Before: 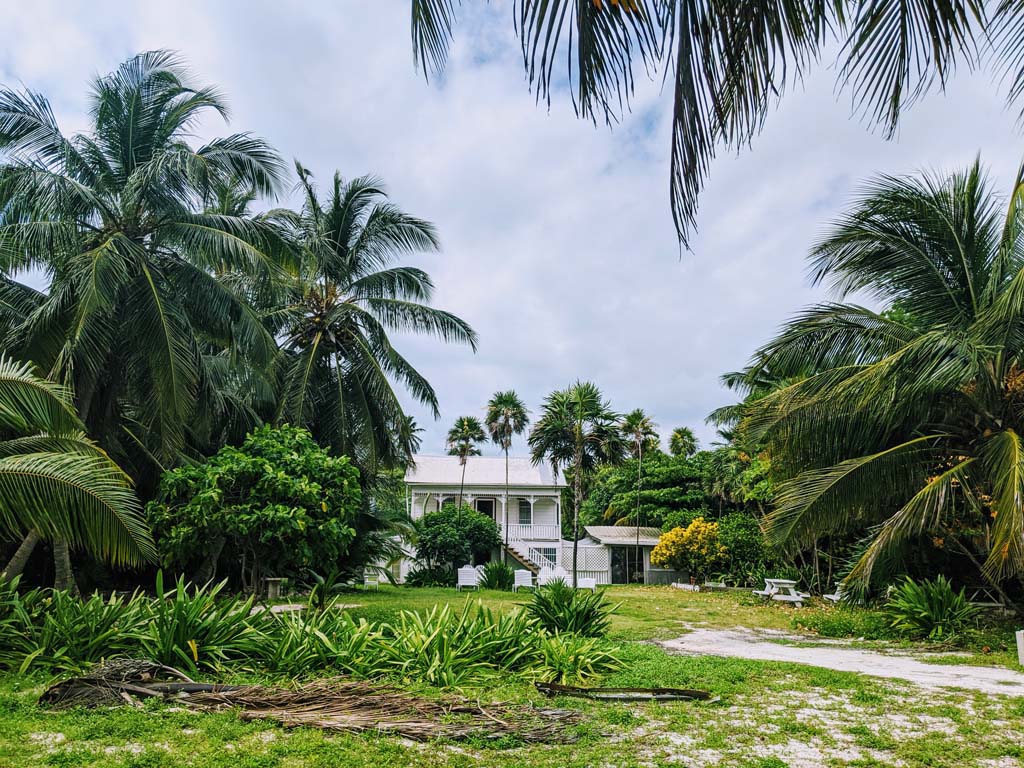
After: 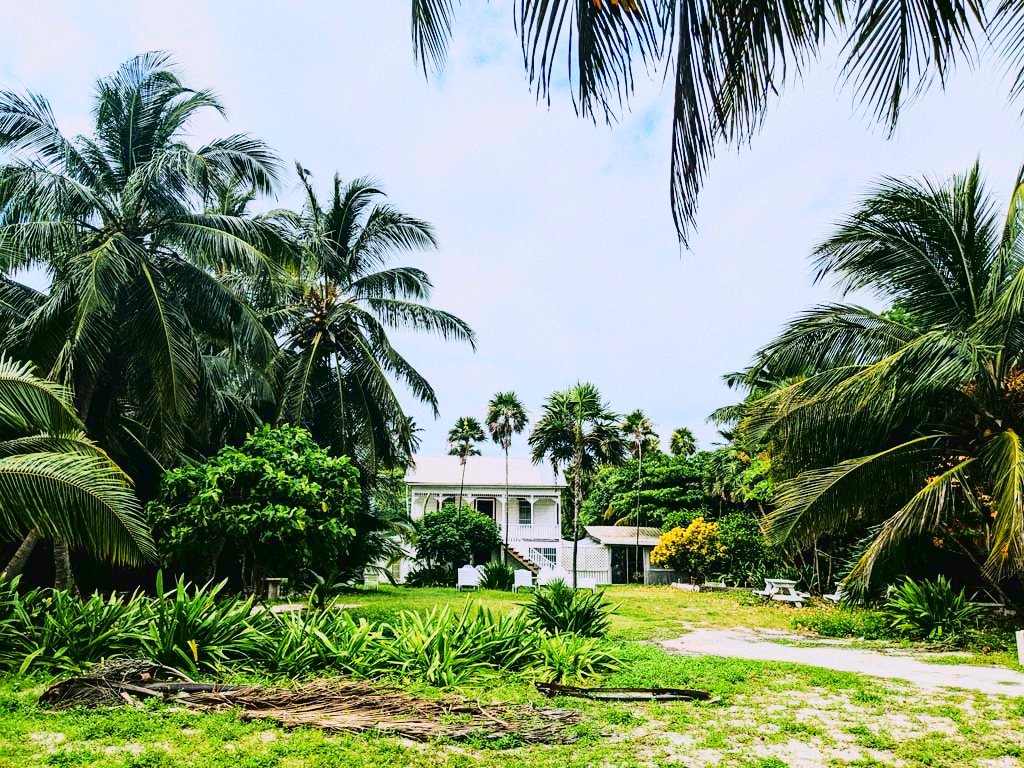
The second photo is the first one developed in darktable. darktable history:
grain: coarseness 0.09 ISO
exposure: black level correction 0.006, exposure -0.226 EV, compensate highlight preservation false
tone curve: curves: ch0 [(0, 0.026) (0.155, 0.133) (0.272, 0.34) (0.434, 0.625) (0.676, 0.871) (0.994, 0.955)], color space Lab, linked channels, preserve colors none
